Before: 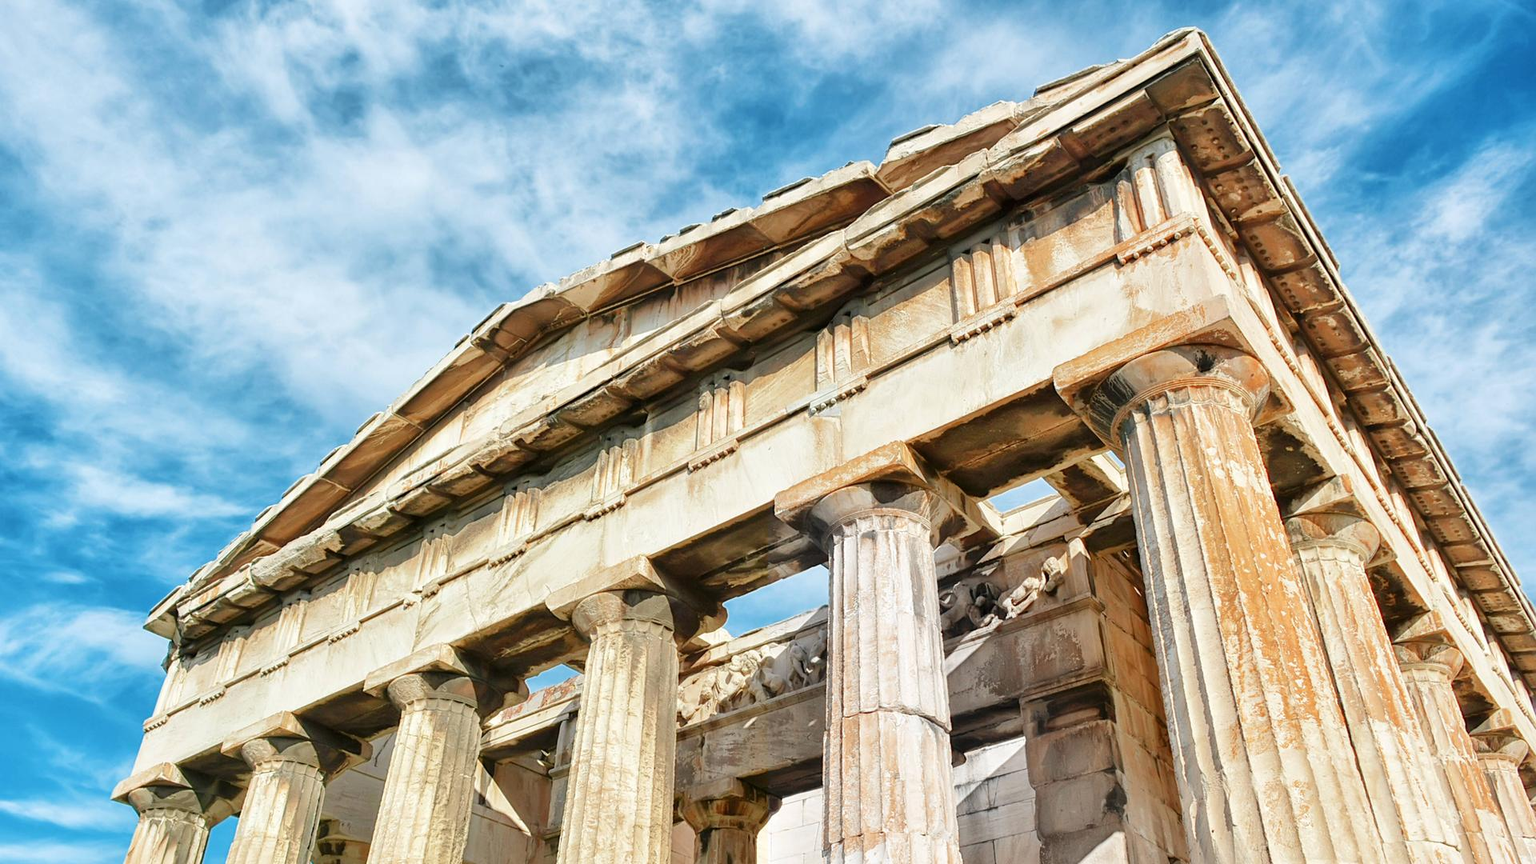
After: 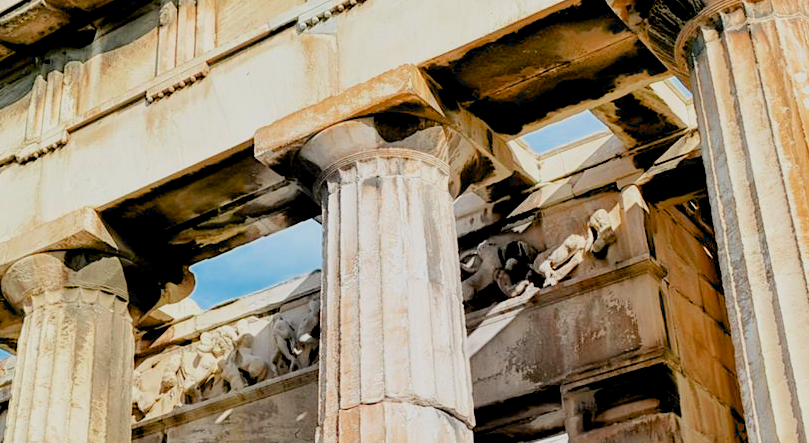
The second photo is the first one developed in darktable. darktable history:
exposure: black level correction 0.025, exposure 0.182 EV, compensate highlight preservation false
white balance: emerald 1
filmic rgb: black relative exposure -7.65 EV, white relative exposure 4.56 EV, hardness 3.61, color science v6 (2022)
crop: left 37.221%, top 45.169%, right 20.63%, bottom 13.777%
